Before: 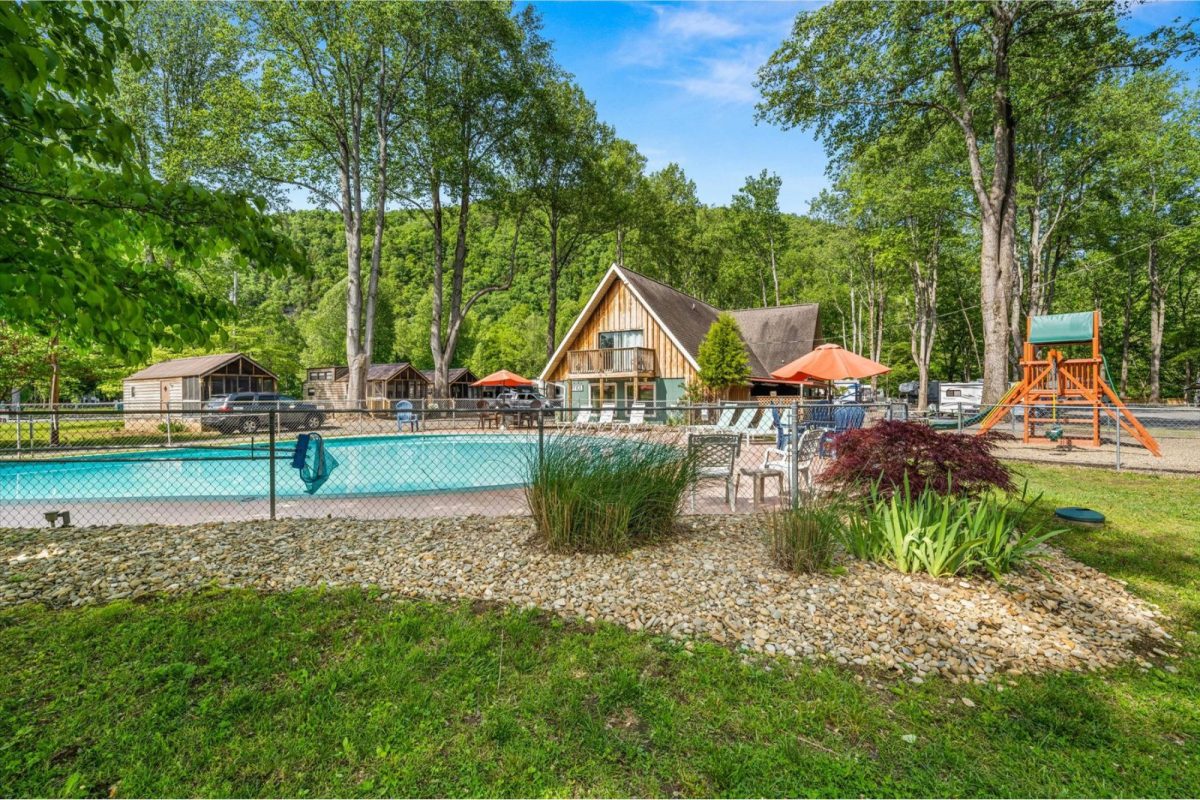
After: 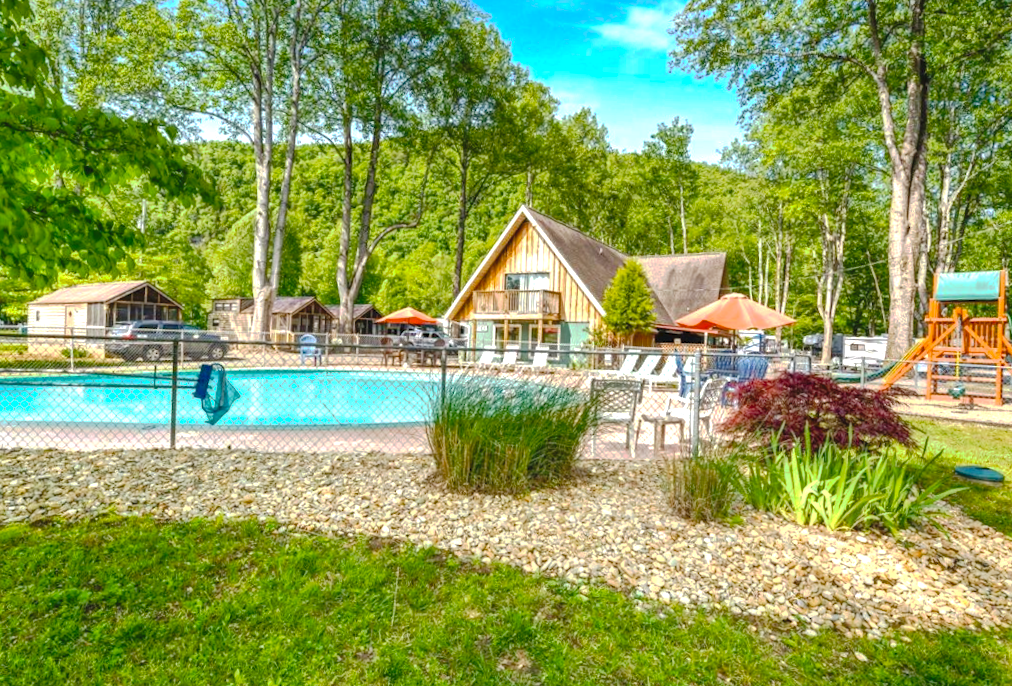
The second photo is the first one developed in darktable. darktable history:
color balance rgb: linear chroma grading › shadows 16%, perceptual saturation grading › global saturation 8%, perceptual saturation grading › shadows 4%, perceptual brilliance grading › global brilliance 2%, perceptual brilliance grading › highlights 8%, perceptual brilliance grading › shadows -4%, global vibrance 16%, saturation formula JzAzBz (2021)
exposure: exposure 0.661 EV, compensate highlight preservation false
crop and rotate: angle -3.27°, left 5.211%, top 5.211%, right 4.607%, bottom 4.607%
rotate and perspective: rotation -1.17°, automatic cropping off
tone curve: curves: ch0 [(0, 0) (0.003, 0.048) (0.011, 0.055) (0.025, 0.065) (0.044, 0.089) (0.069, 0.111) (0.1, 0.132) (0.136, 0.163) (0.177, 0.21) (0.224, 0.259) (0.277, 0.323) (0.335, 0.385) (0.399, 0.442) (0.468, 0.508) (0.543, 0.578) (0.623, 0.648) (0.709, 0.716) (0.801, 0.781) (0.898, 0.845) (1, 1)], preserve colors none
